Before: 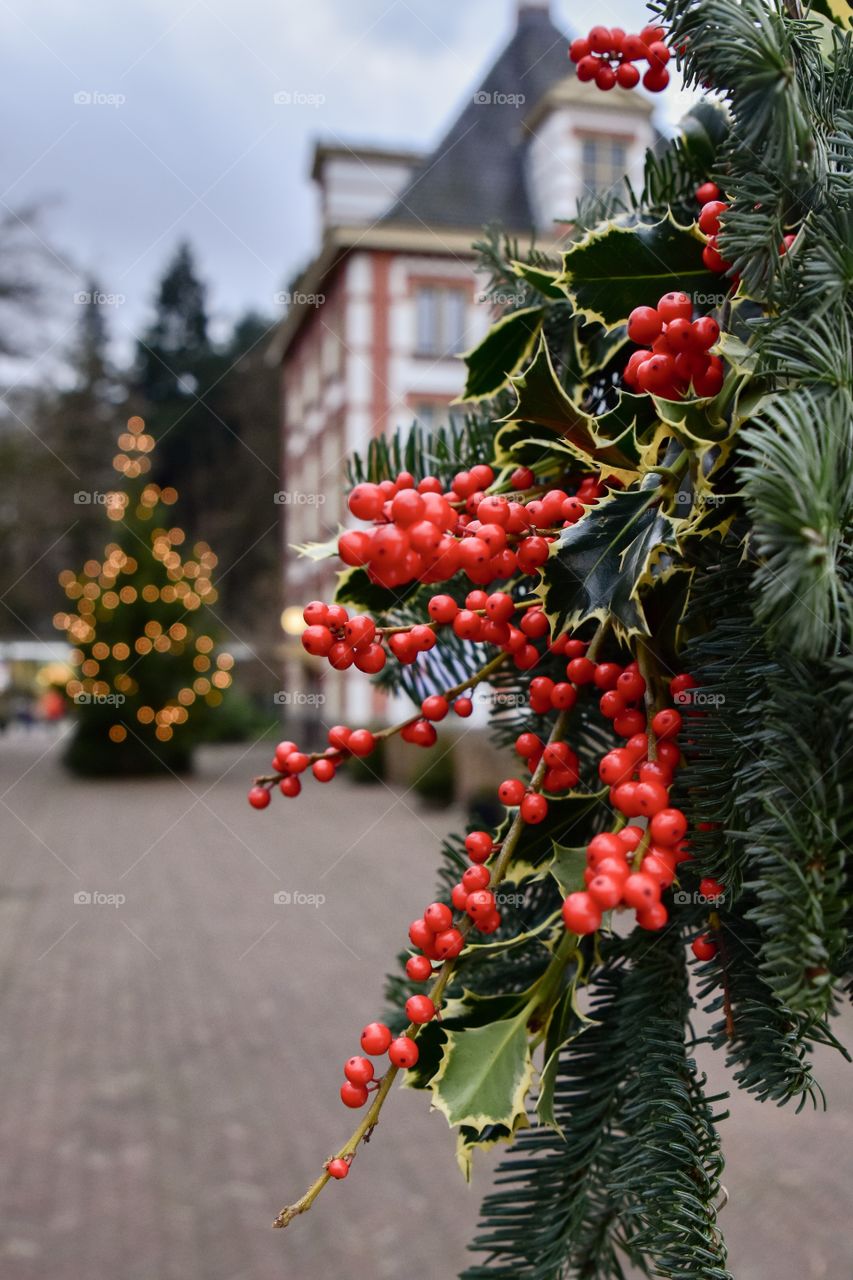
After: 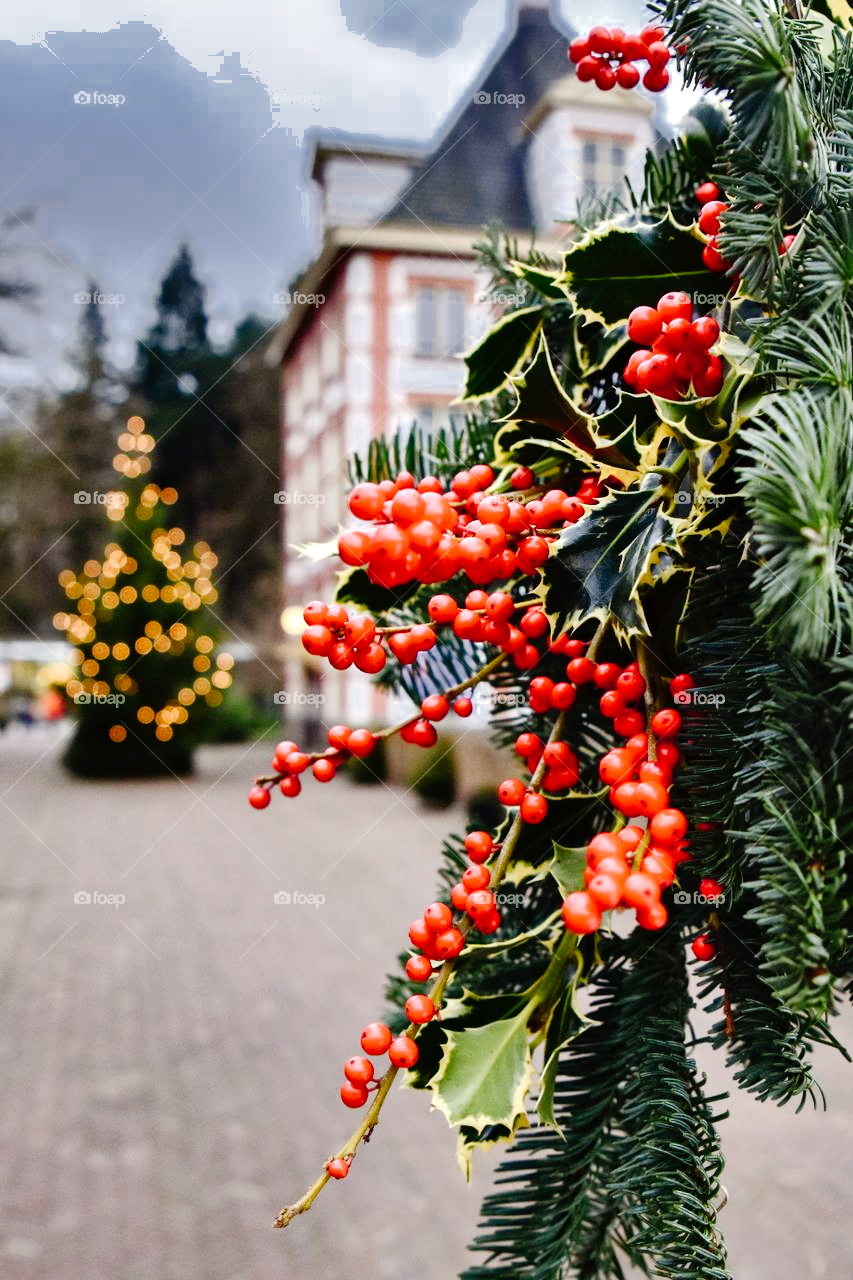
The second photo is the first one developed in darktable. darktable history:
color zones: curves: ch0 [(0, 0.497) (0.143, 0.5) (0.286, 0.5) (0.429, 0.483) (0.571, 0.116) (0.714, -0.006) (0.857, 0.28) (1, 0.497)]
shadows and highlights: shadows 43.71, white point adjustment -1.46, soften with gaussian
exposure: exposure 0.657 EV, compensate highlight preservation false
tone curve: curves: ch0 [(0, 0) (0.003, 0.002) (0.011, 0.006) (0.025, 0.012) (0.044, 0.021) (0.069, 0.027) (0.1, 0.035) (0.136, 0.06) (0.177, 0.108) (0.224, 0.173) (0.277, 0.26) (0.335, 0.353) (0.399, 0.453) (0.468, 0.555) (0.543, 0.641) (0.623, 0.724) (0.709, 0.792) (0.801, 0.857) (0.898, 0.918) (1, 1)], preserve colors none
